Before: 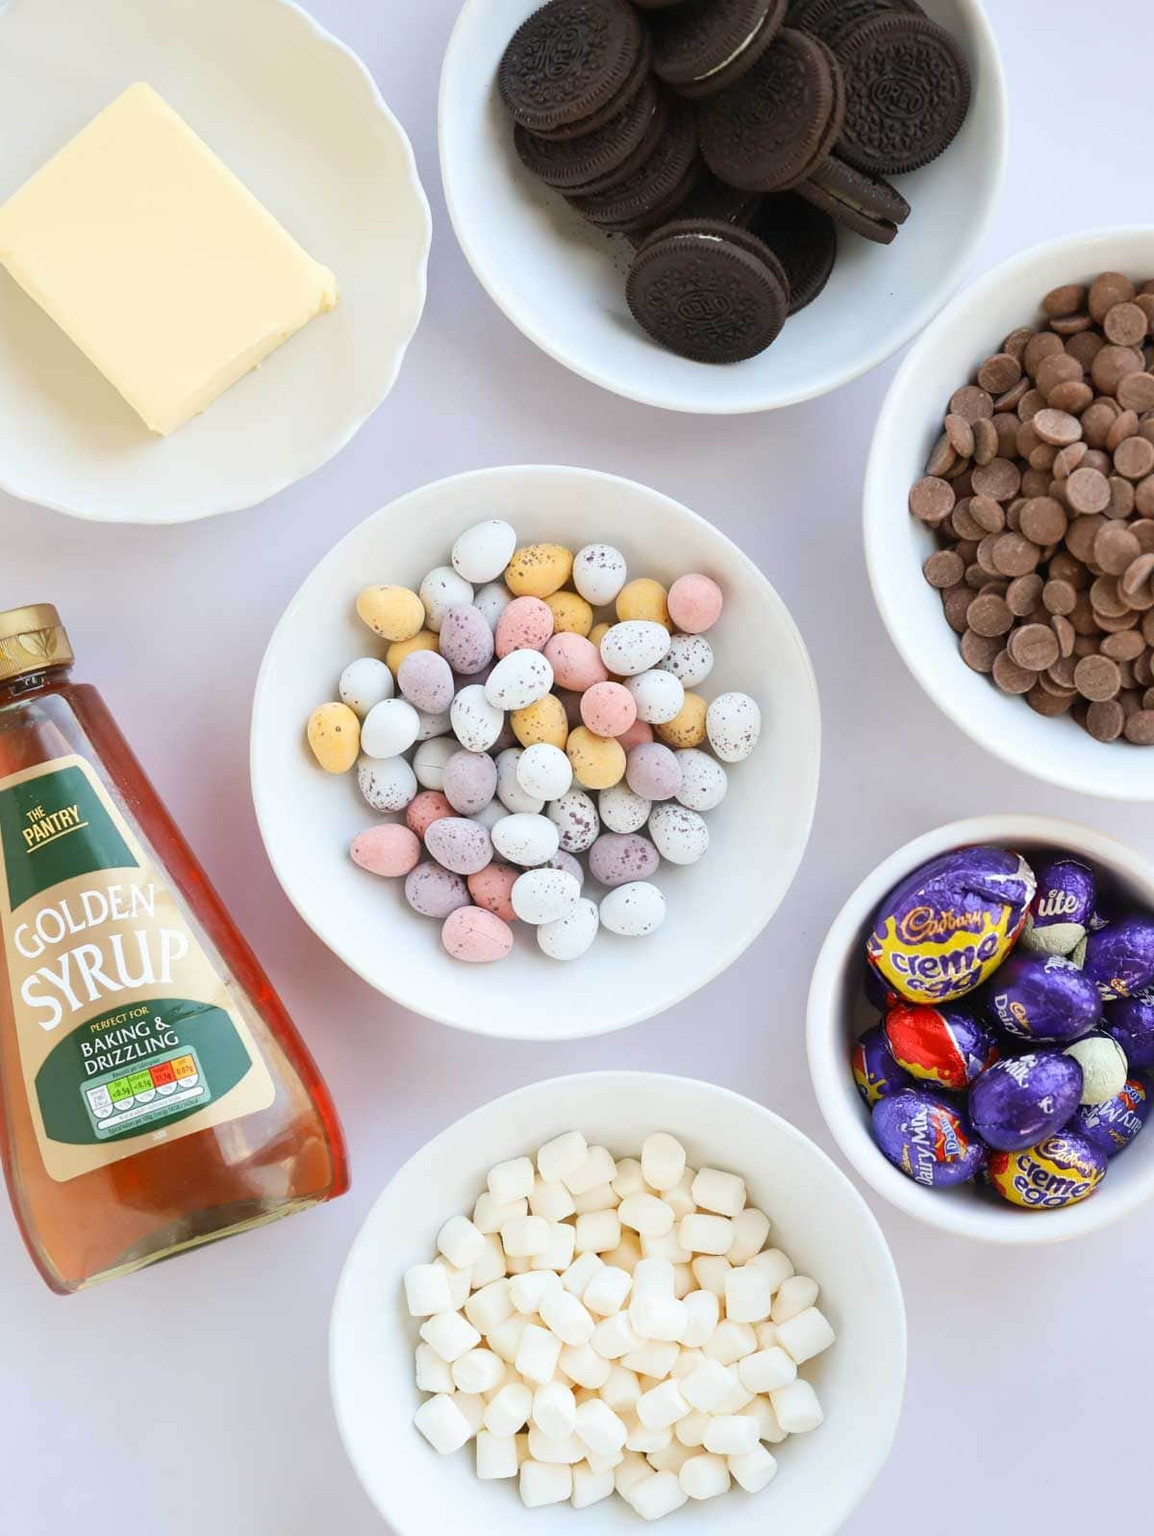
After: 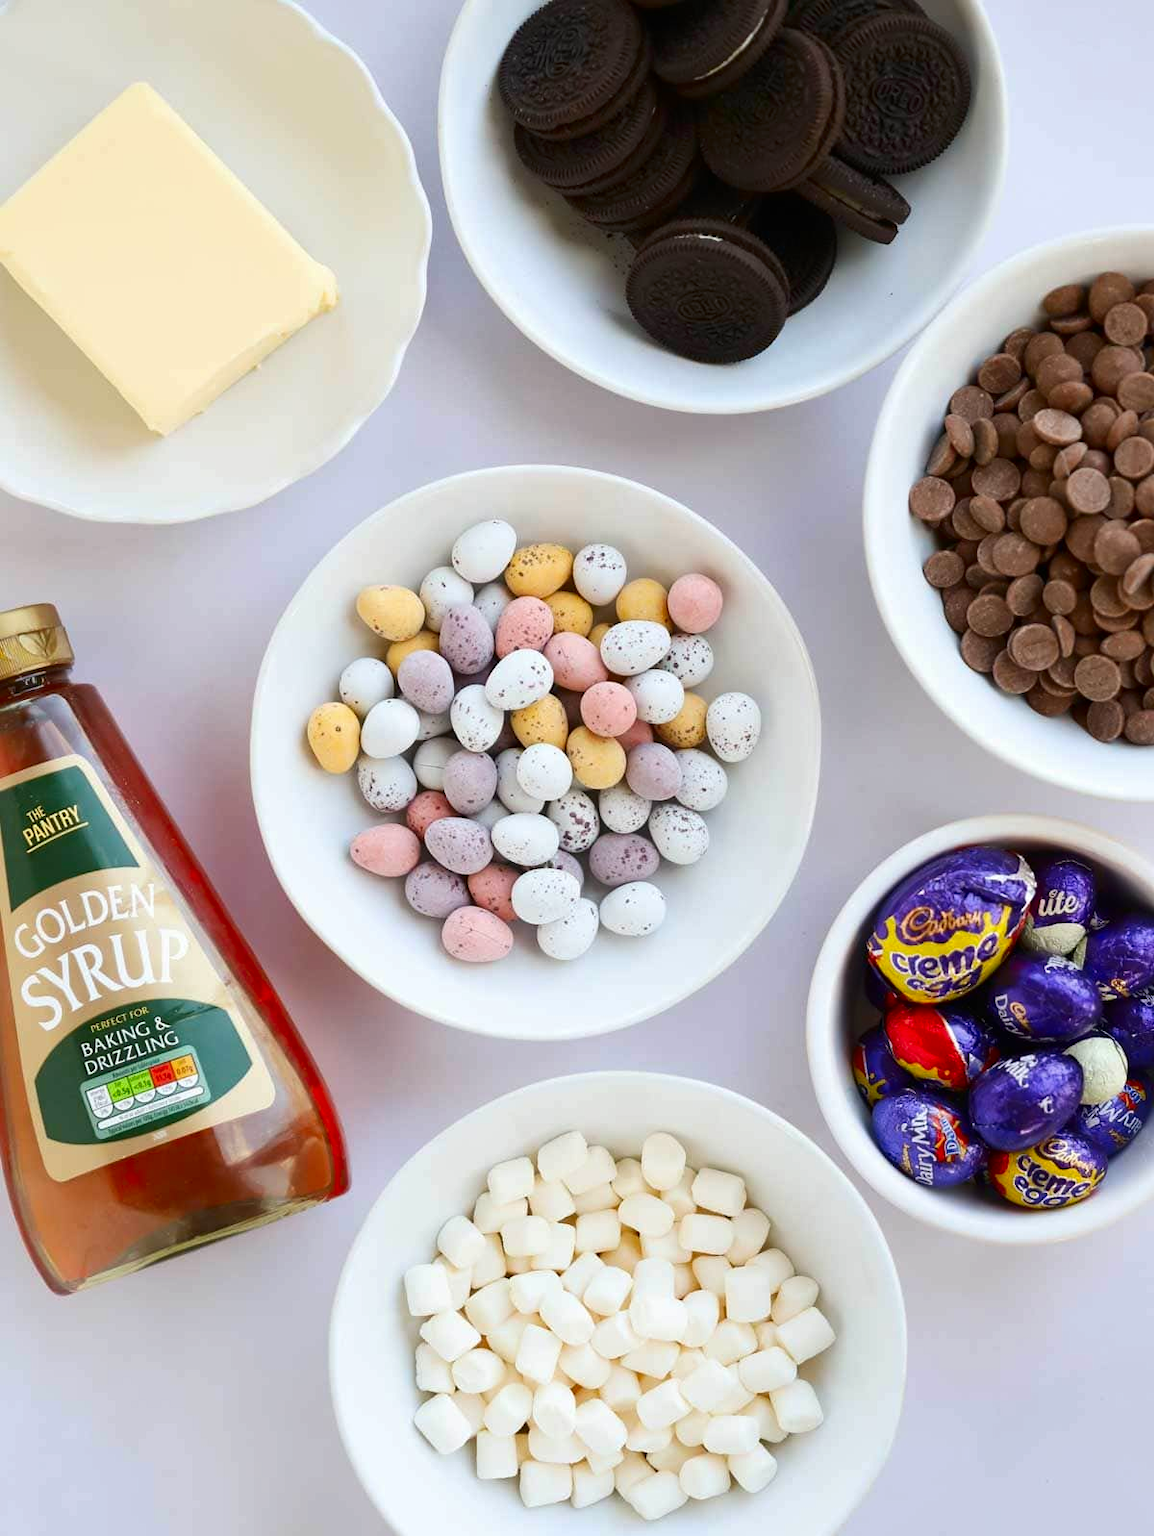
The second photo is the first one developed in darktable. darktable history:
contrast brightness saturation: contrast 0.065, brightness -0.14, saturation 0.112
